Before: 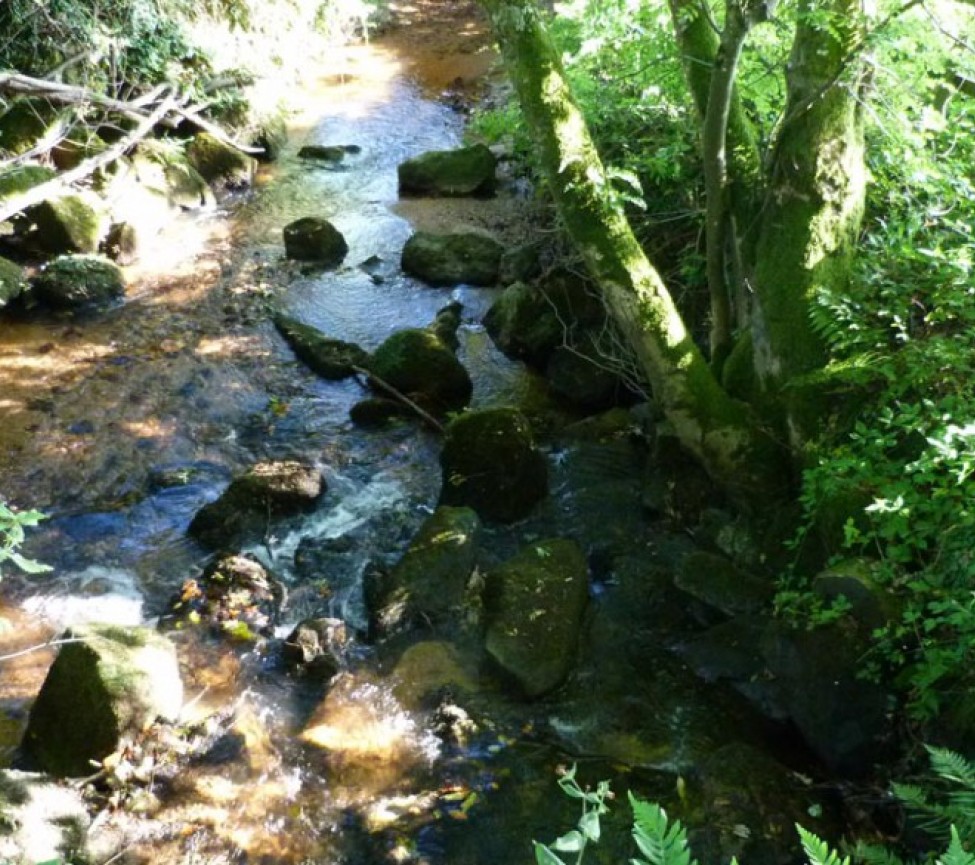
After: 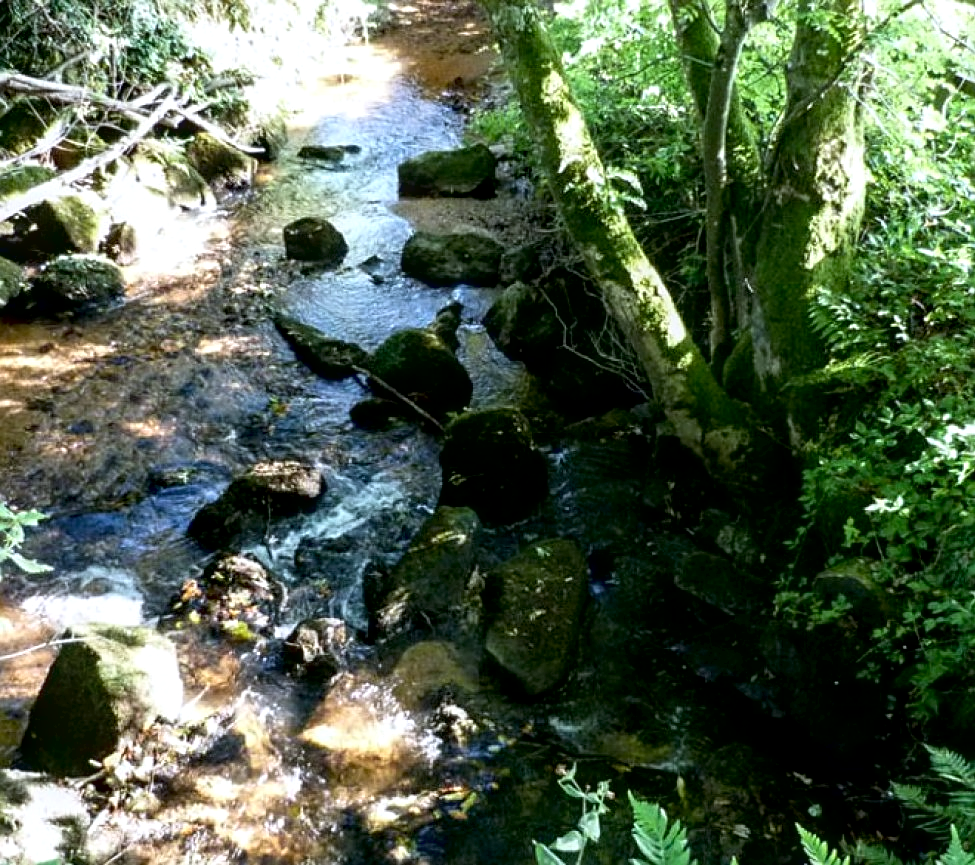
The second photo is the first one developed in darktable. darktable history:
exposure: black level correction 0.009, exposure 0.11 EV, compensate highlight preservation false
local contrast: on, module defaults
tone curve: curves: ch0 [(0, 0) (0.003, 0.01) (0.011, 0.015) (0.025, 0.023) (0.044, 0.037) (0.069, 0.055) (0.1, 0.08) (0.136, 0.114) (0.177, 0.155) (0.224, 0.201) (0.277, 0.254) (0.335, 0.319) (0.399, 0.387) (0.468, 0.459) (0.543, 0.544) (0.623, 0.634) (0.709, 0.731) (0.801, 0.827) (0.898, 0.921) (1, 1)], color space Lab, linked channels, preserve colors none
color correction: highlights a* -0.084, highlights b* -5.46, shadows a* -0.121, shadows b* -0.078
sharpen: on, module defaults
contrast brightness saturation: saturation -0.061
